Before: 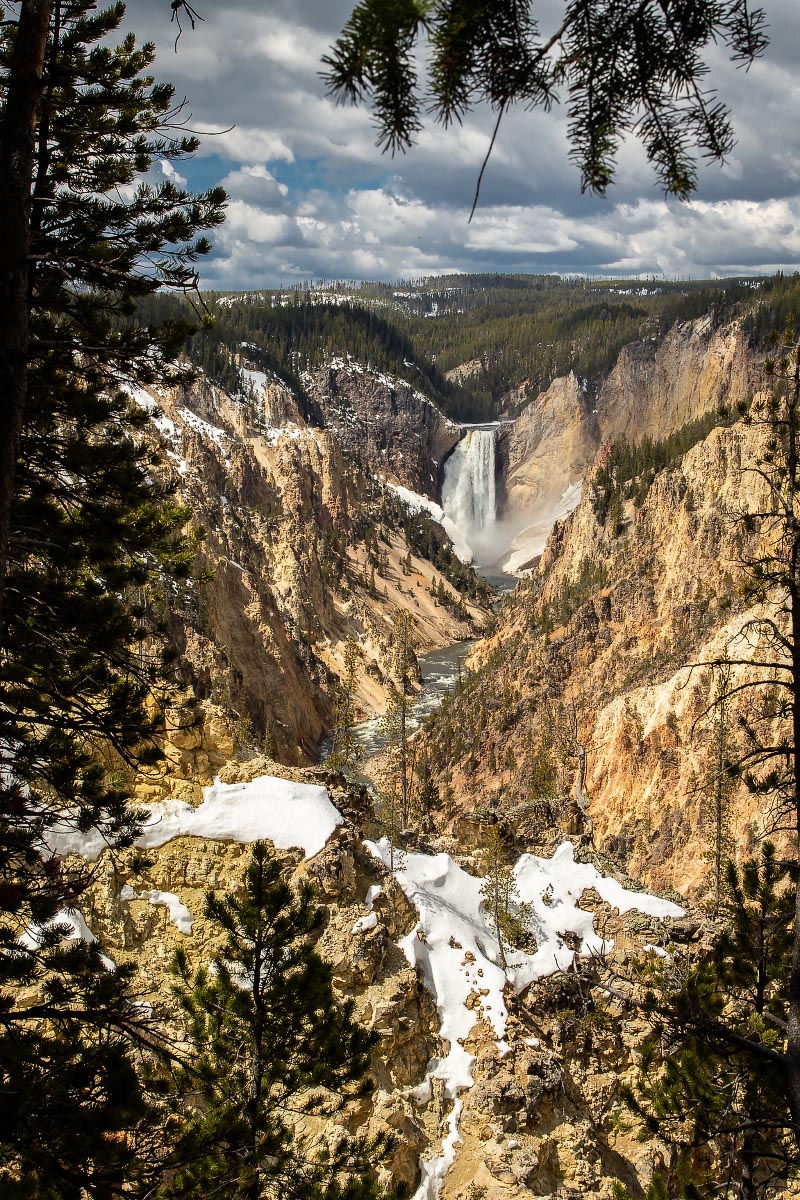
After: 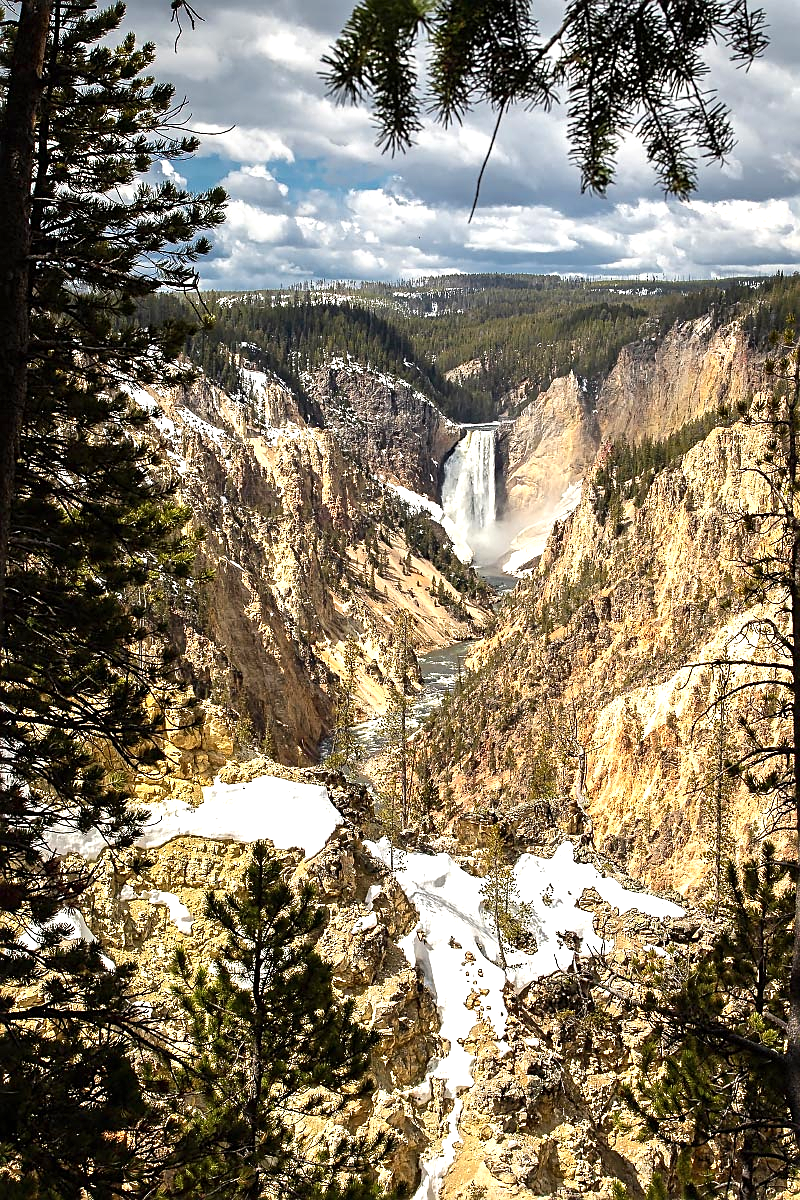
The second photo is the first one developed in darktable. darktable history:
sharpen: on, module defaults
exposure: black level correction 0, exposure 0.7 EV, compensate highlight preservation false
